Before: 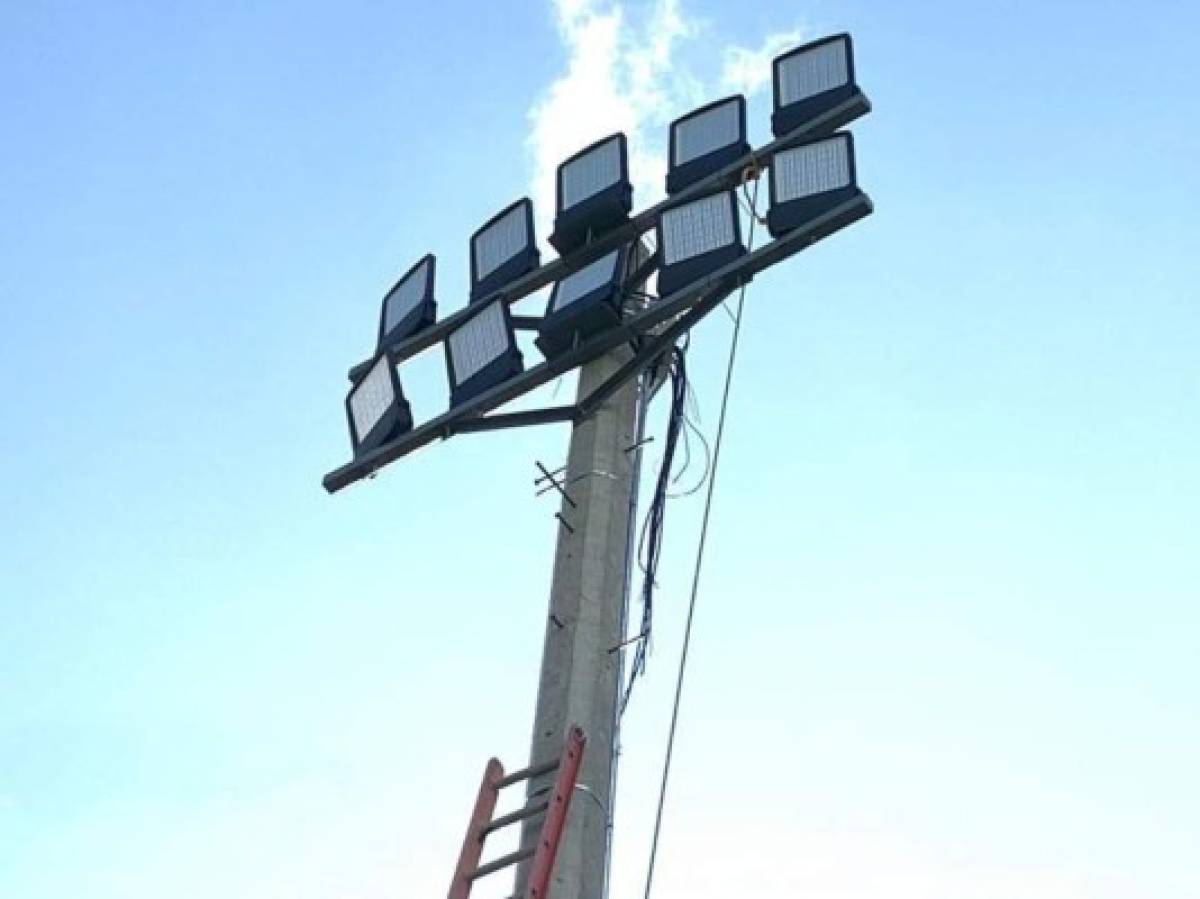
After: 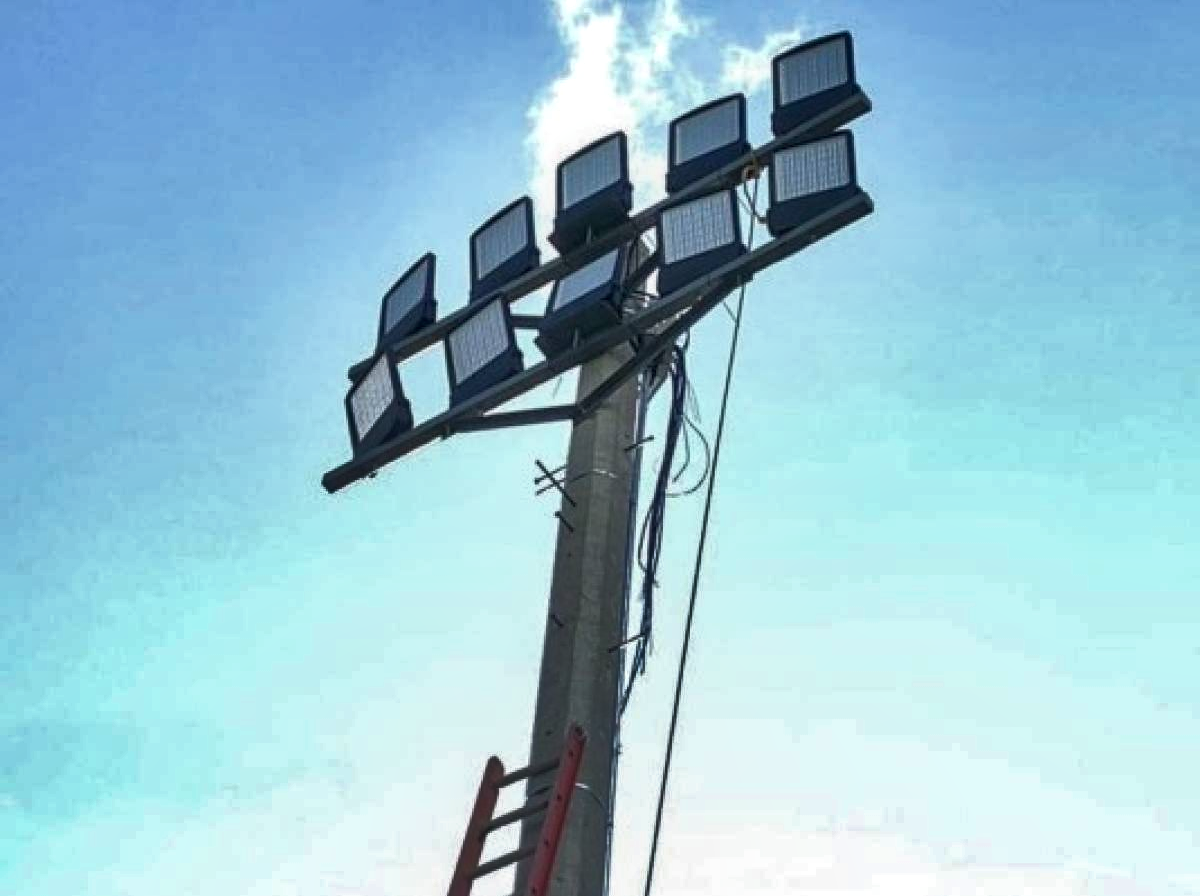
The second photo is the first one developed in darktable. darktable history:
local contrast: on, module defaults
shadows and highlights: radius 106.86, shadows 43.97, highlights -66.59, low approximation 0.01, soften with gaussian
crop: top 0.195%, bottom 0.137%
